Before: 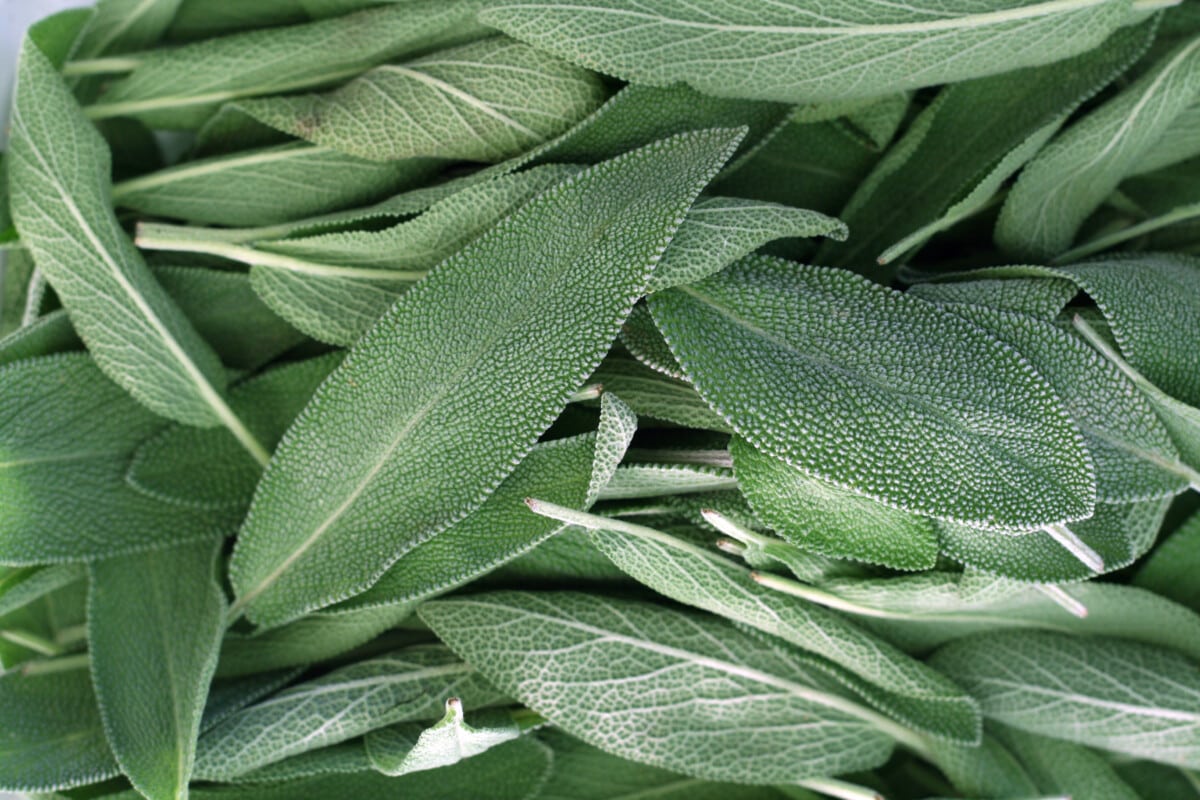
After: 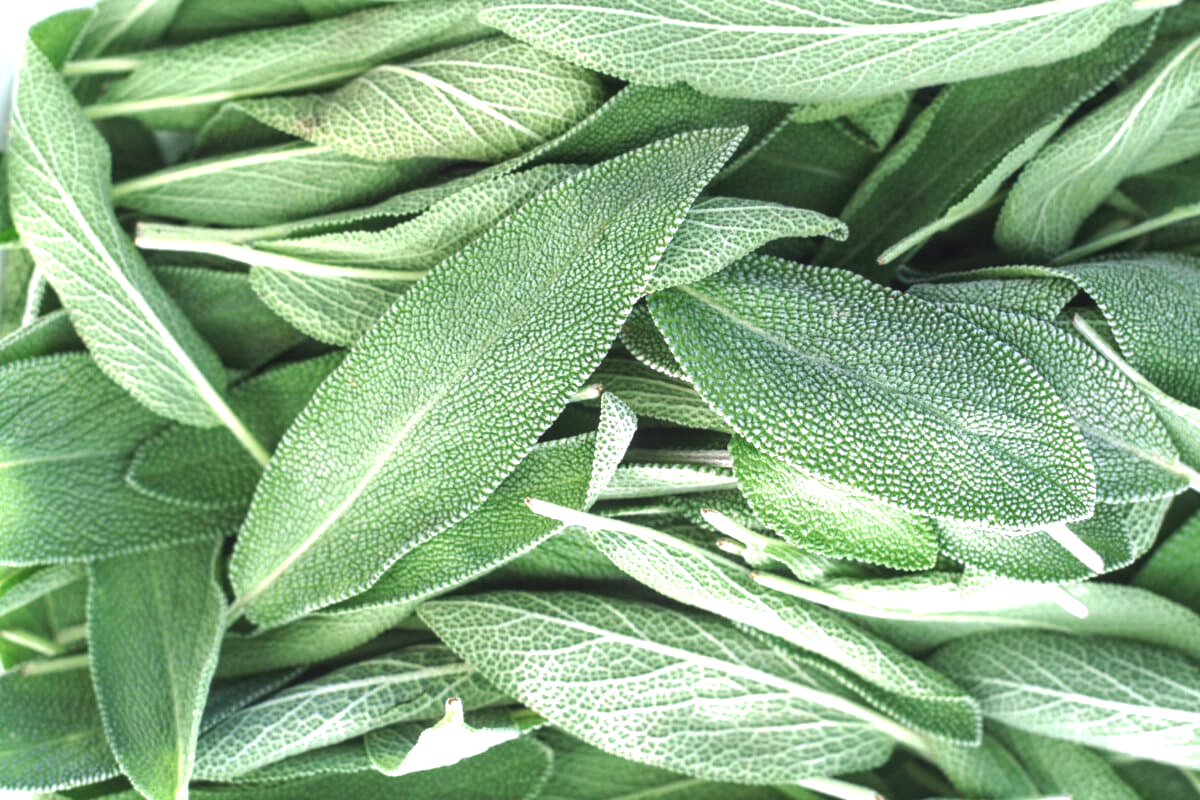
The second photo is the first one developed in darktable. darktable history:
exposure: black level correction -0.002, exposure 1.115 EV, compensate highlight preservation false
tone curve: curves: ch0 [(0, 0) (0.003, 0.04) (0.011, 0.053) (0.025, 0.077) (0.044, 0.104) (0.069, 0.127) (0.1, 0.15) (0.136, 0.177) (0.177, 0.215) (0.224, 0.254) (0.277, 0.3) (0.335, 0.355) (0.399, 0.41) (0.468, 0.477) (0.543, 0.554) (0.623, 0.636) (0.709, 0.72) (0.801, 0.804) (0.898, 0.892) (1, 1)], preserve colors none
local contrast: detail 130%
